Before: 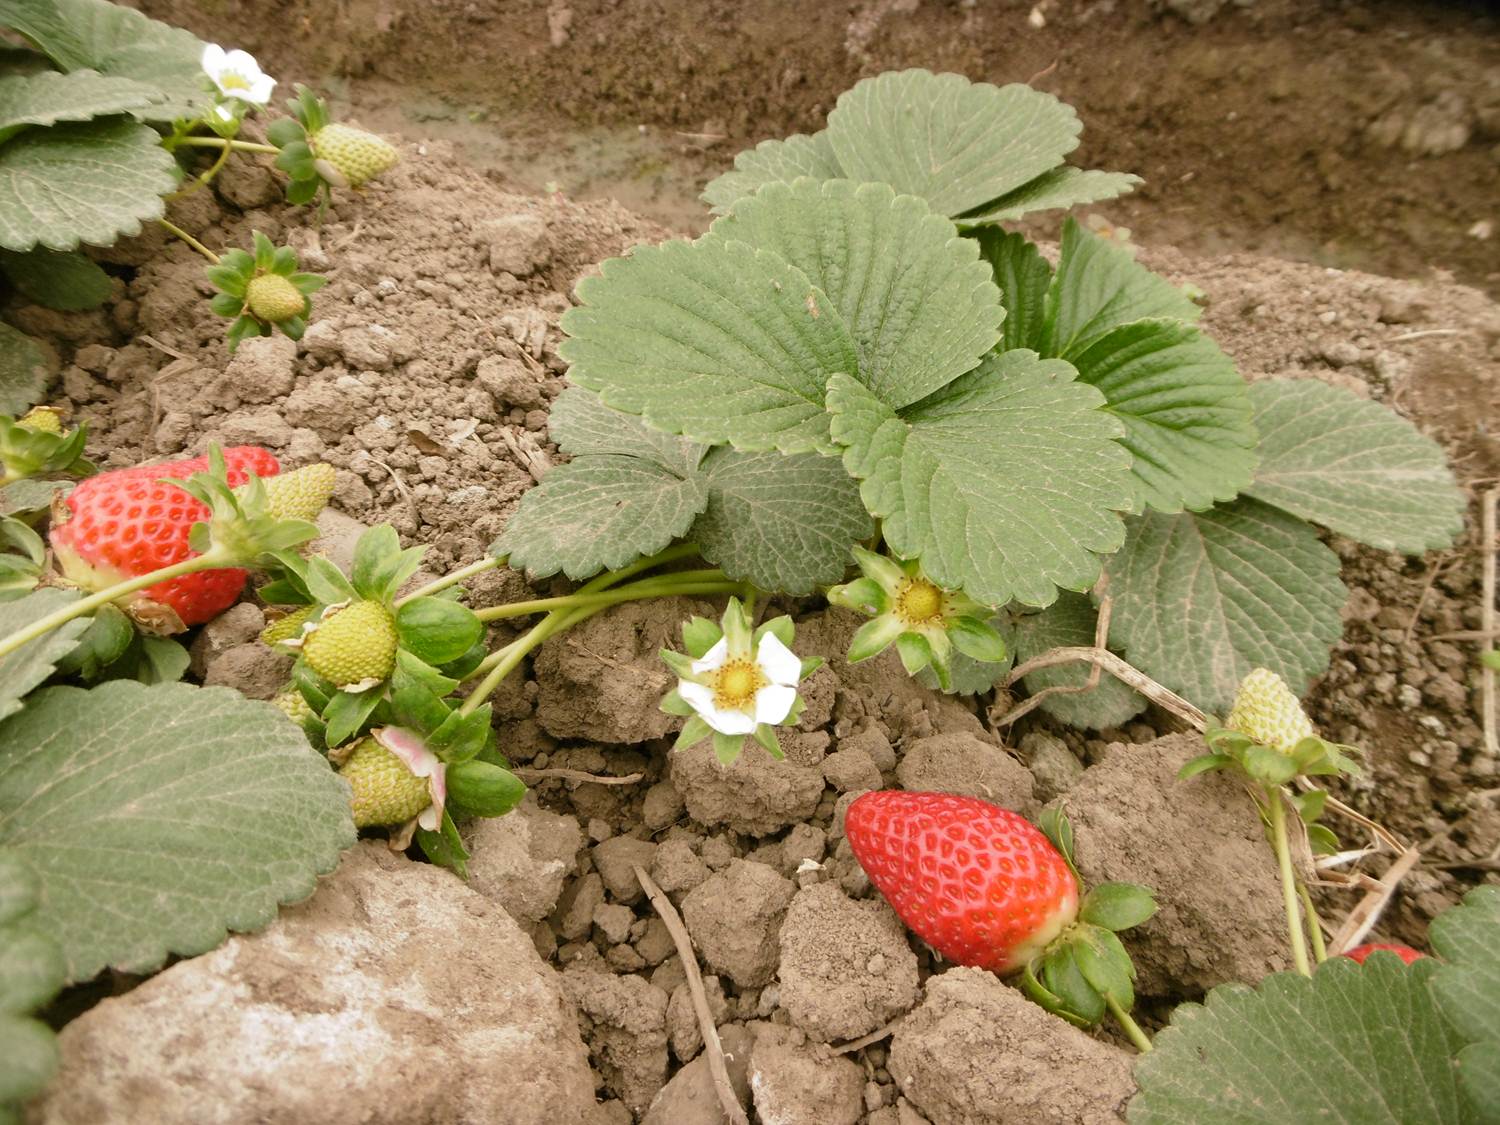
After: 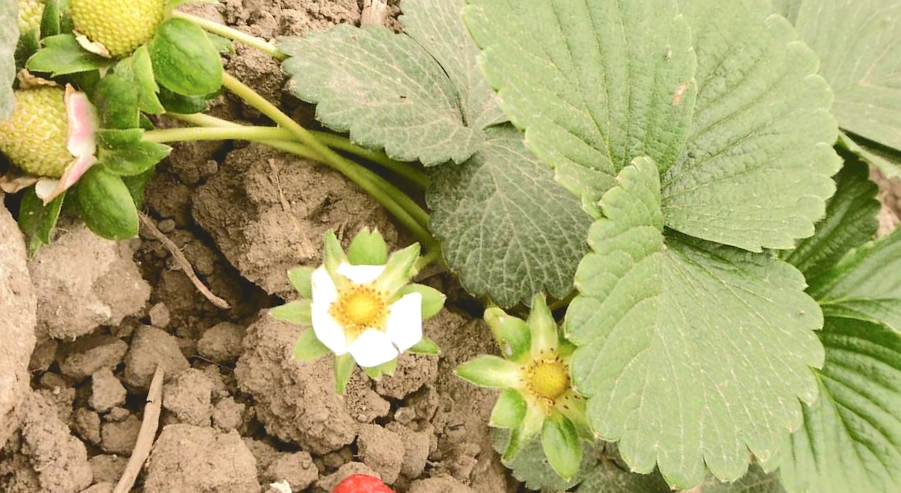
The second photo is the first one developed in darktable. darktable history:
tone equalizer: -8 EV -0.426 EV, -7 EV -0.379 EV, -6 EV -0.325 EV, -5 EV -0.225 EV, -3 EV 0.227 EV, -2 EV 0.342 EV, -1 EV 0.4 EV, +0 EV 0.443 EV, edges refinement/feathering 500, mask exposure compensation -1.57 EV, preserve details guided filter
exposure: compensate highlight preservation false
crop and rotate: angle -44.69°, top 16.117%, right 0.913%, bottom 11.605%
tone curve: curves: ch0 [(0, 0) (0.003, 0.126) (0.011, 0.129) (0.025, 0.129) (0.044, 0.136) (0.069, 0.145) (0.1, 0.162) (0.136, 0.182) (0.177, 0.211) (0.224, 0.254) (0.277, 0.307) (0.335, 0.366) (0.399, 0.441) (0.468, 0.533) (0.543, 0.624) (0.623, 0.702) (0.709, 0.774) (0.801, 0.835) (0.898, 0.904) (1, 1)], color space Lab, independent channels, preserve colors none
